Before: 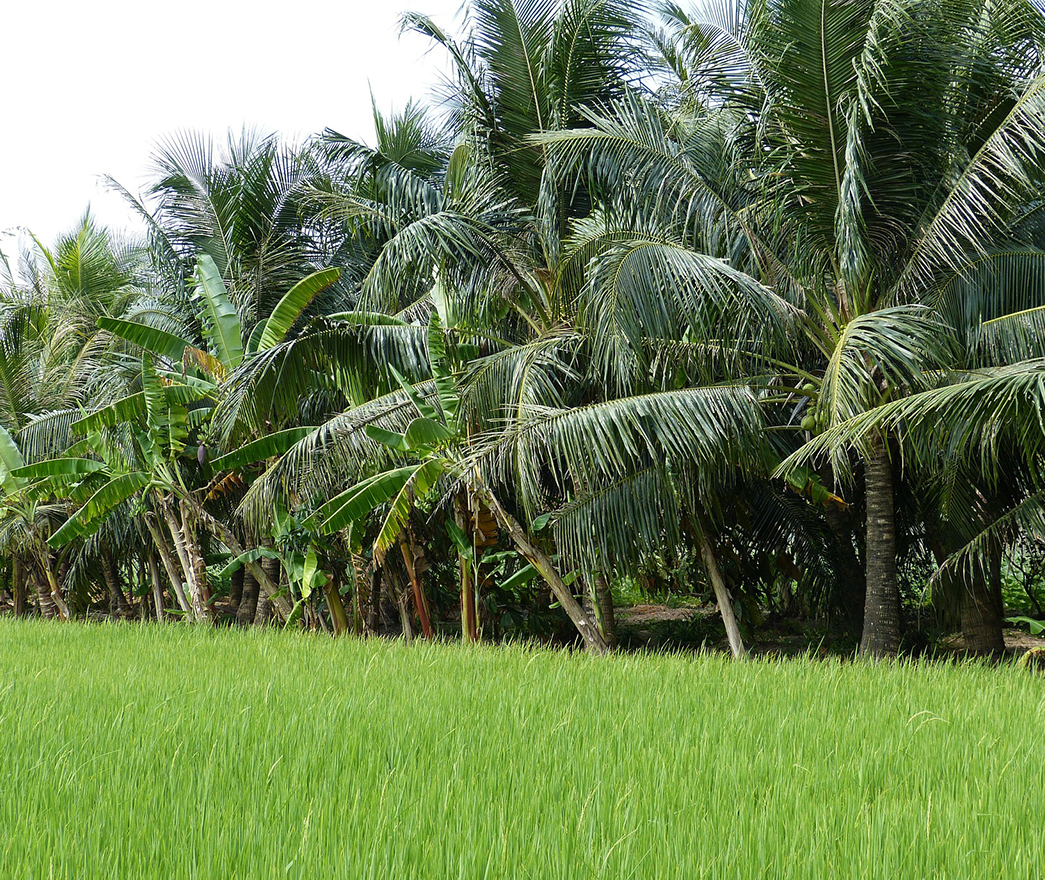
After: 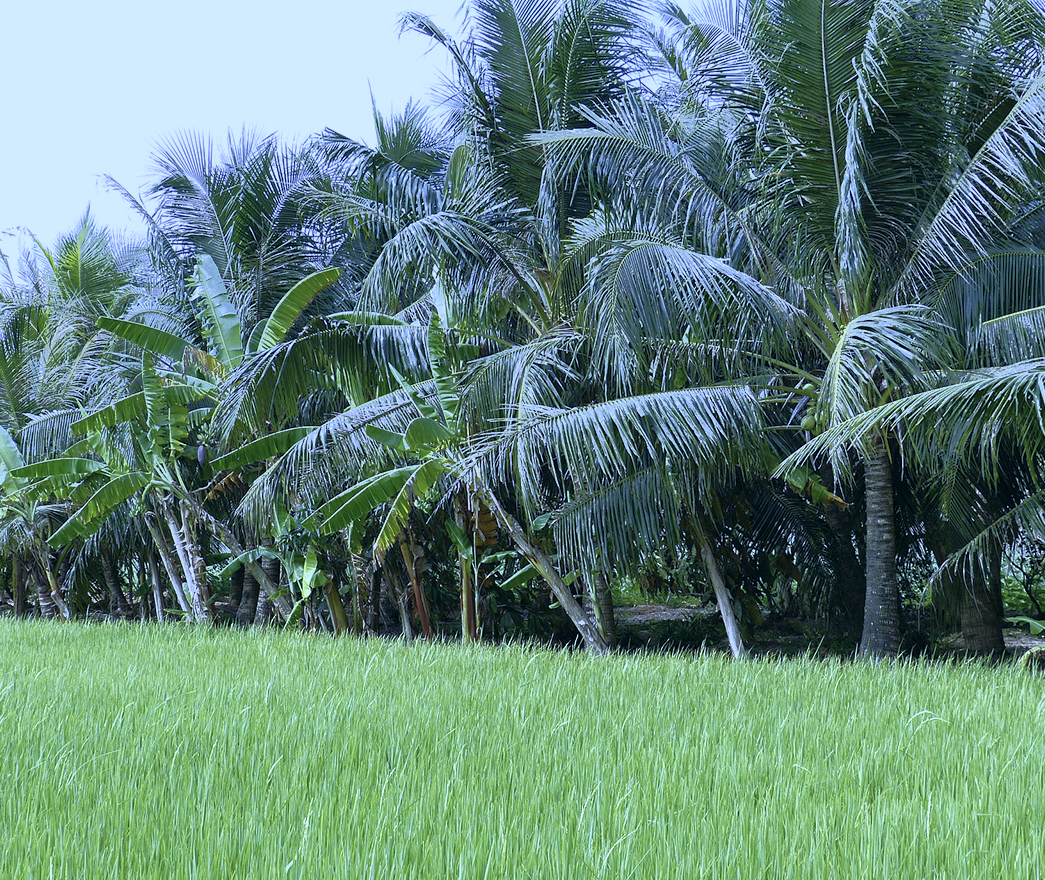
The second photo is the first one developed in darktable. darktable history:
tone equalizer: -7 EV -0.63 EV, -6 EV 1 EV, -5 EV -0.45 EV, -4 EV 0.43 EV, -3 EV 0.41 EV, -2 EV 0.15 EV, -1 EV -0.15 EV, +0 EV -0.39 EV, smoothing diameter 25%, edges refinement/feathering 10, preserve details guided filter
levels: mode automatic, black 0.023%, white 99.97%, levels [0.062, 0.494, 0.925]
white balance: red 0.766, blue 1.537
color correction: highlights a* 2.75, highlights b* 5, shadows a* -2.04, shadows b* -4.84, saturation 0.8
contrast brightness saturation: saturation -0.05
